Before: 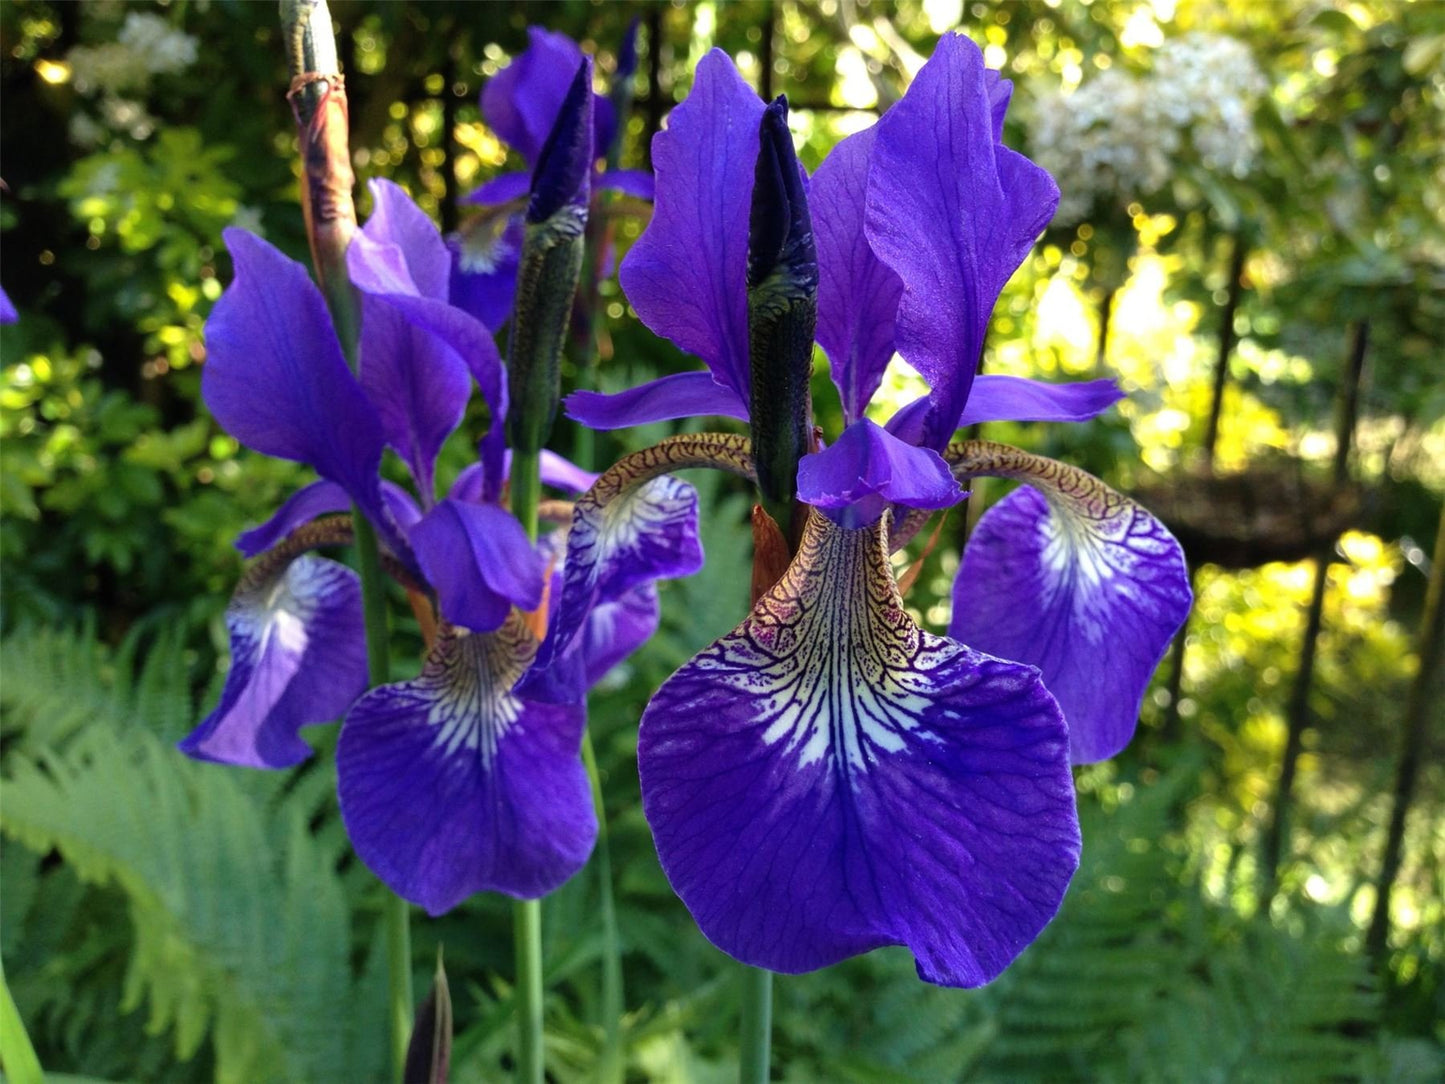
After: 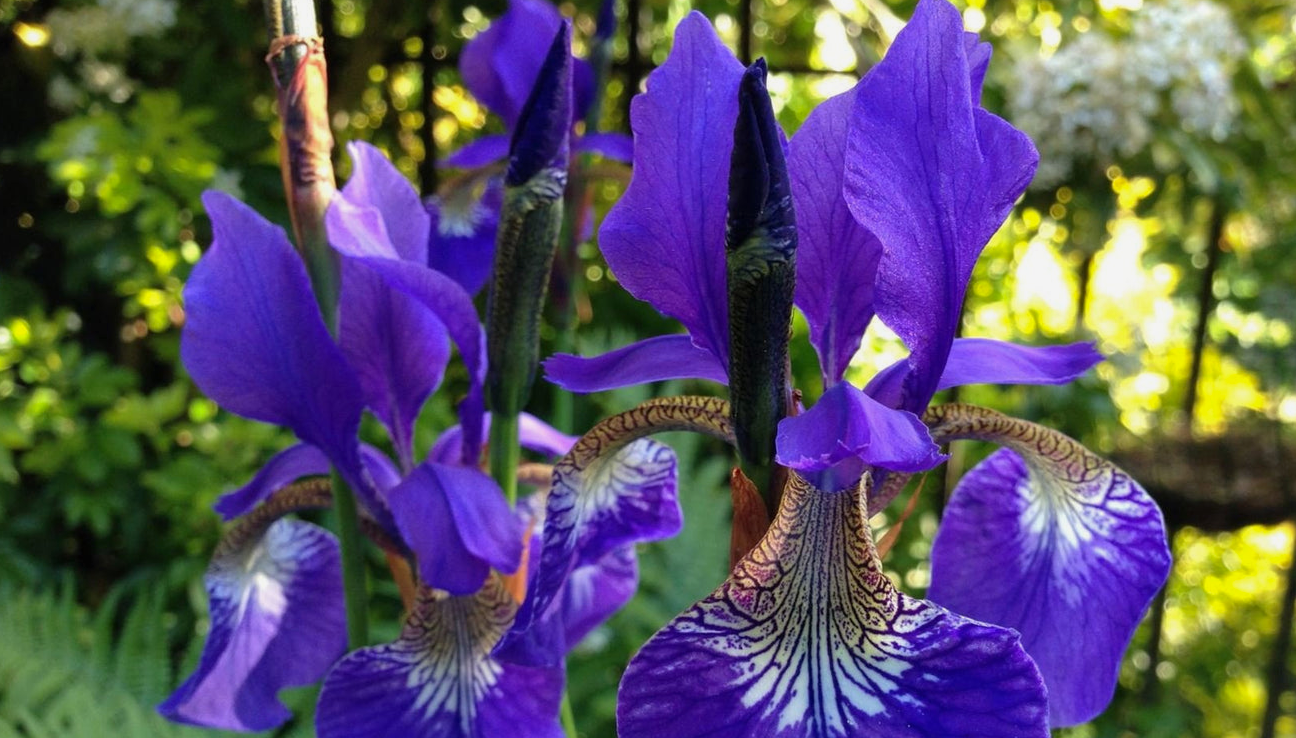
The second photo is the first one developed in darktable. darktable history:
crop: left 1.509%, top 3.452%, right 7.696%, bottom 28.452%
shadows and highlights: shadows 25, white point adjustment -3, highlights -30
